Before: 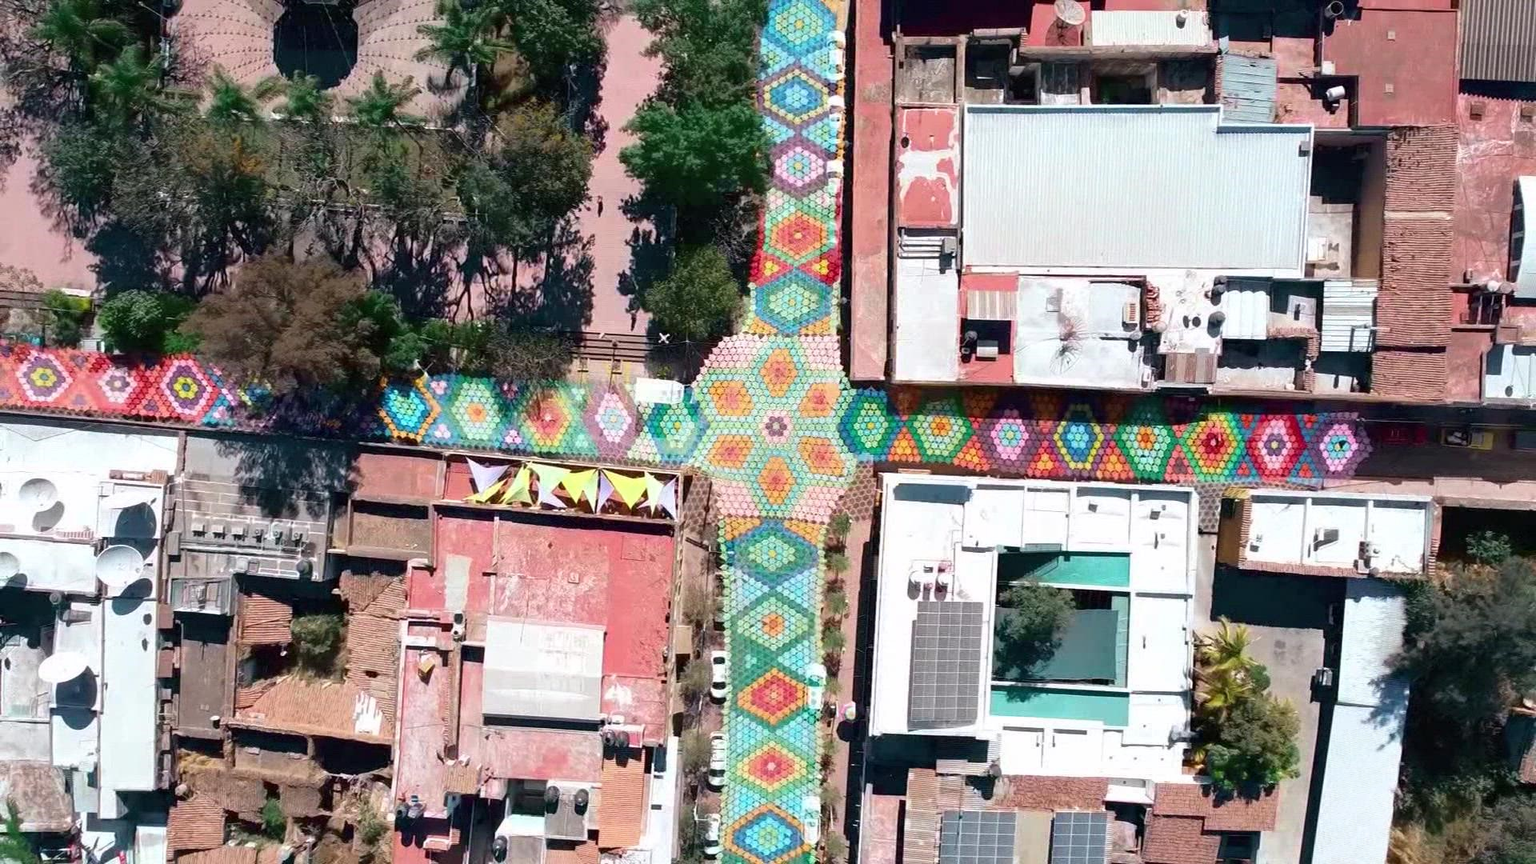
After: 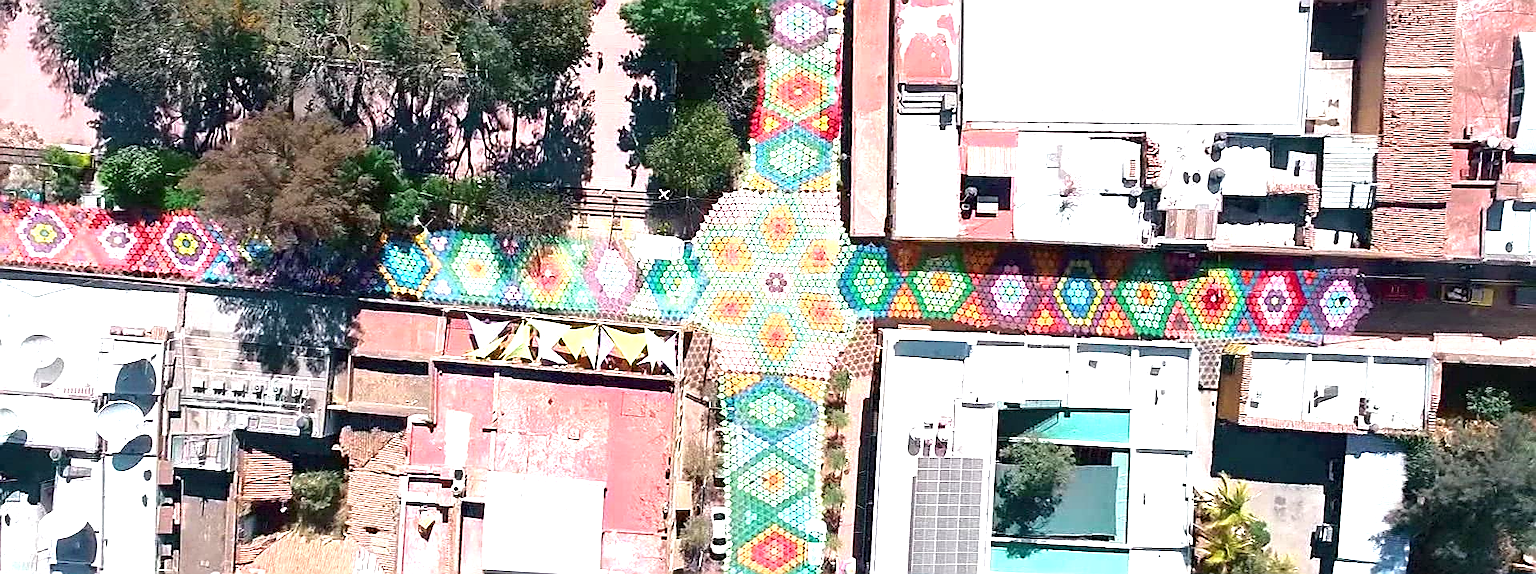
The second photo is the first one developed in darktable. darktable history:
sharpen: radius 1.4, amount 1.25, threshold 0.7
exposure: exposure 1 EV, compensate highlight preservation false
crop: top 16.727%, bottom 16.727%
